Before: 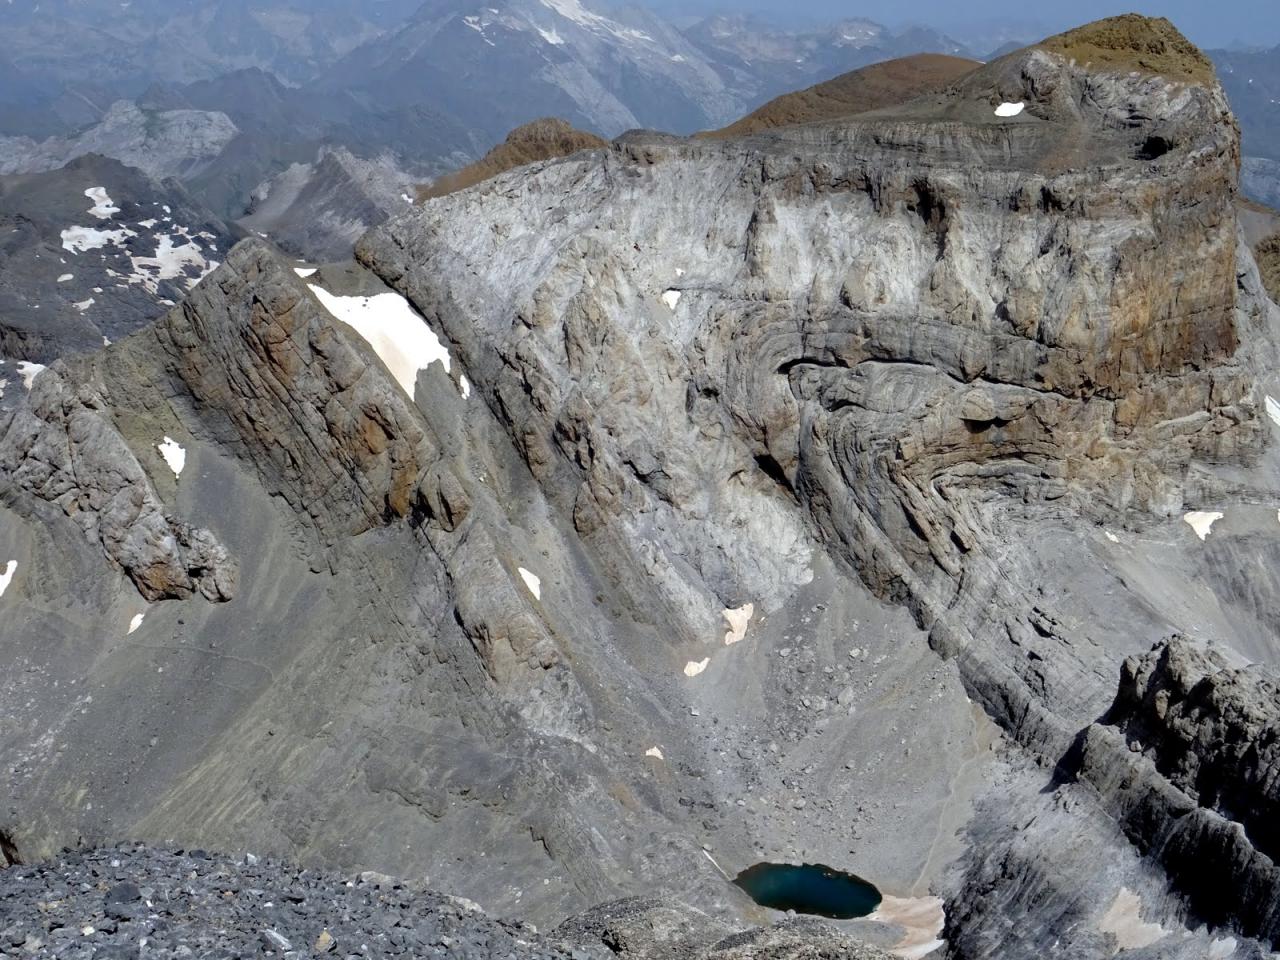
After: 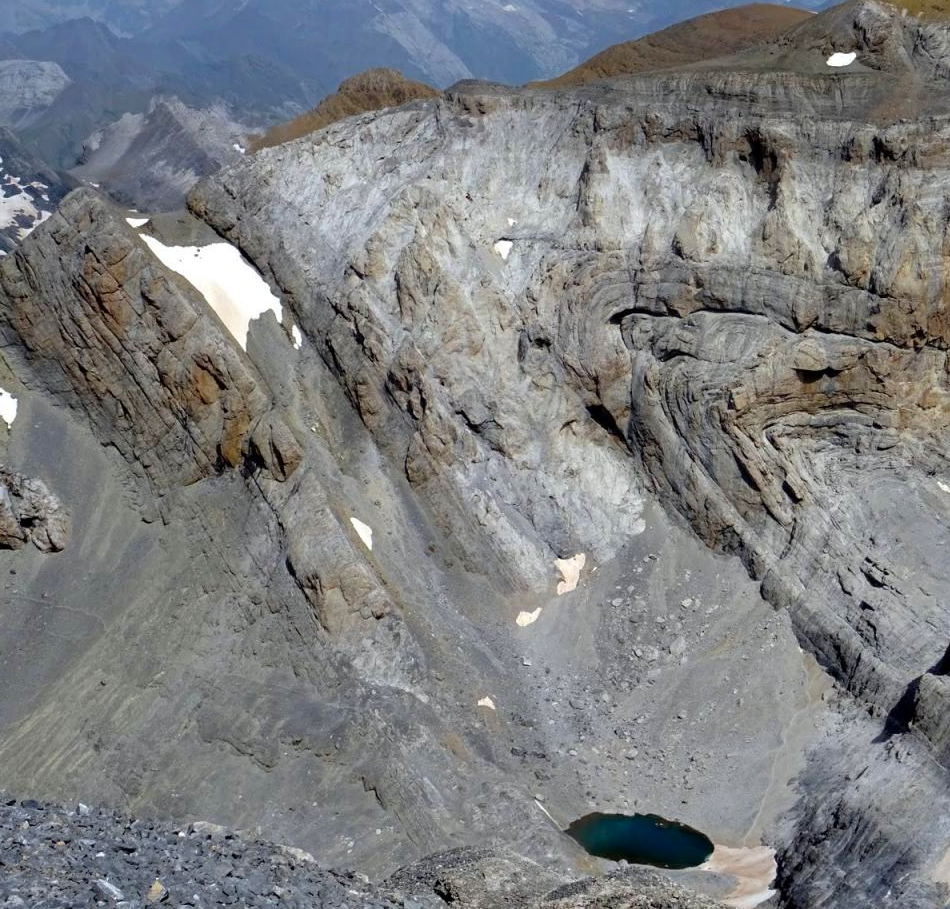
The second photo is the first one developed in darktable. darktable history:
color zones: curves: ch0 [(0, 0.613) (0.01, 0.613) (0.245, 0.448) (0.498, 0.529) (0.642, 0.665) (0.879, 0.777) (0.99, 0.613)]; ch1 [(0, 0) (0.143, 0) (0.286, 0) (0.429, 0) (0.571, 0) (0.714, 0) (0.857, 0)], mix -121.96%
crop and rotate: left 13.15%, top 5.251%, right 12.609%
